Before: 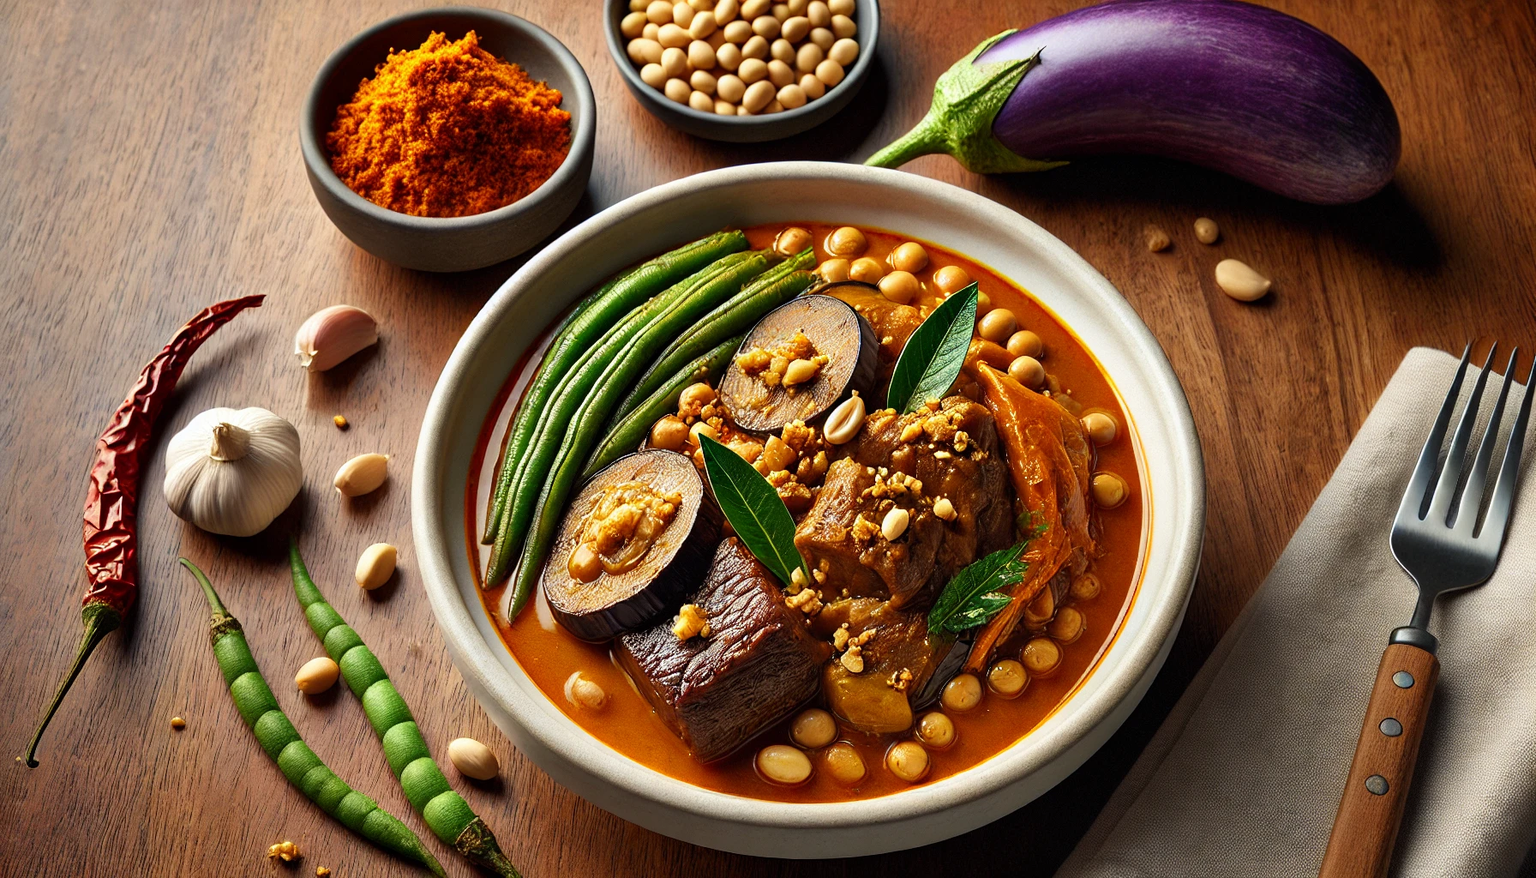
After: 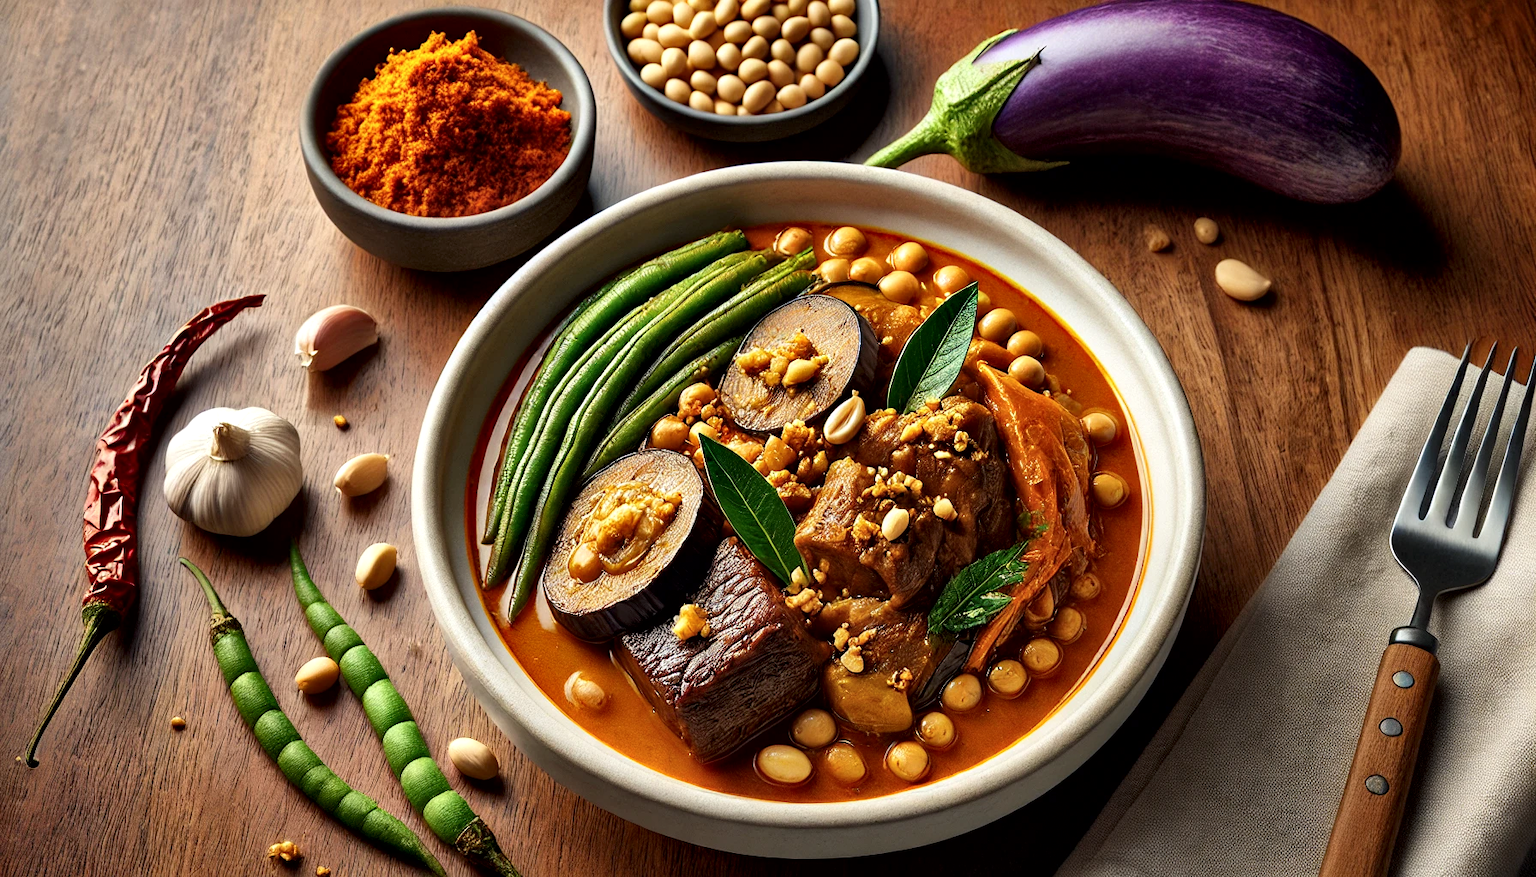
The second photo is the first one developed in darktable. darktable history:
local contrast: mode bilateral grid, contrast 20, coarseness 50, detail 162%, midtone range 0.2
